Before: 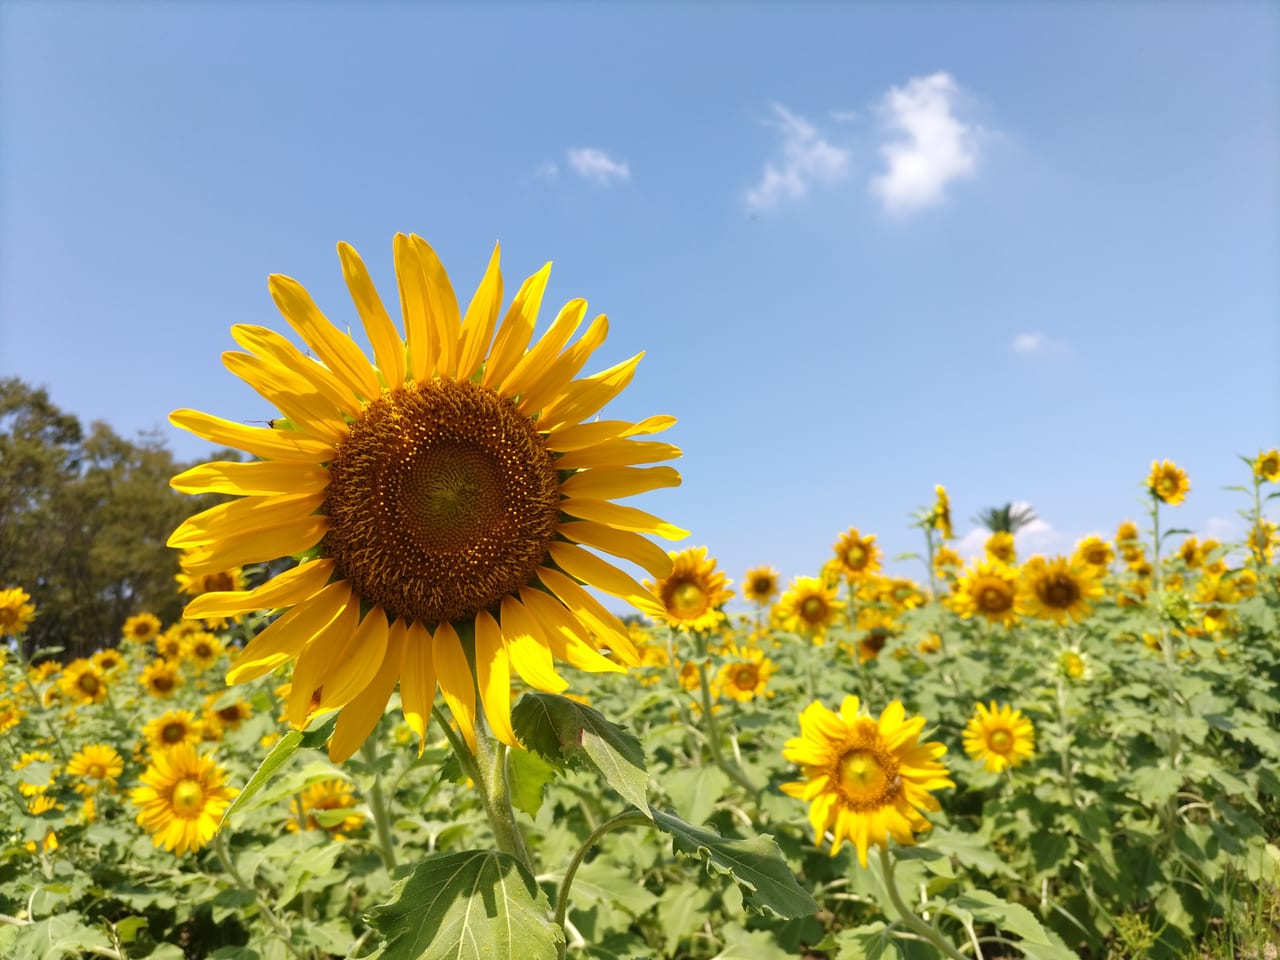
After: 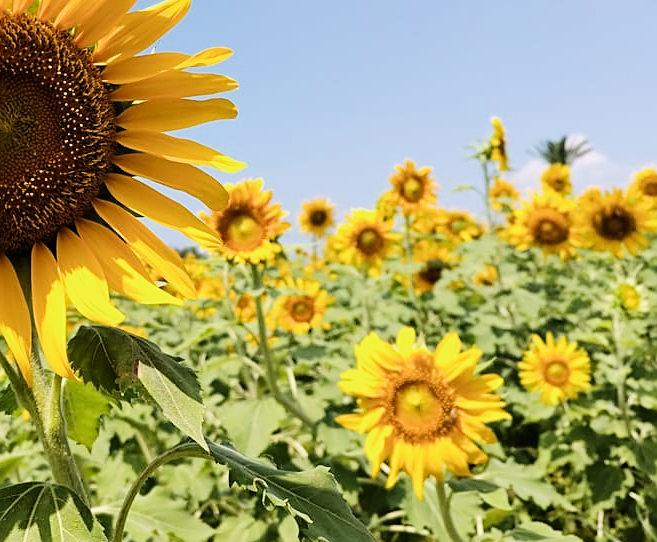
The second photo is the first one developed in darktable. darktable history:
crop: left 34.717%, top 38.363%, right 13.918%, bottom 5.171%
tone equalizer: -8 EV -0.756 EV, -7 EV -0.68 EV, -6 EV -0.619 EV, -5 EV -0.396 EV, -3 EV 0.373 EV, -2 EV 0.6 EV, -1 EV 0.689 EV, +0 EV 0.761 EV, edges refinement/feathering 500, mask exposure compensation -1.57 EV, preserve details no
filmic rgb: black relative exposure -8.01 EV, white relative exposure 4.02 EV, hardness 4.2
sharpen: on, module defaults
